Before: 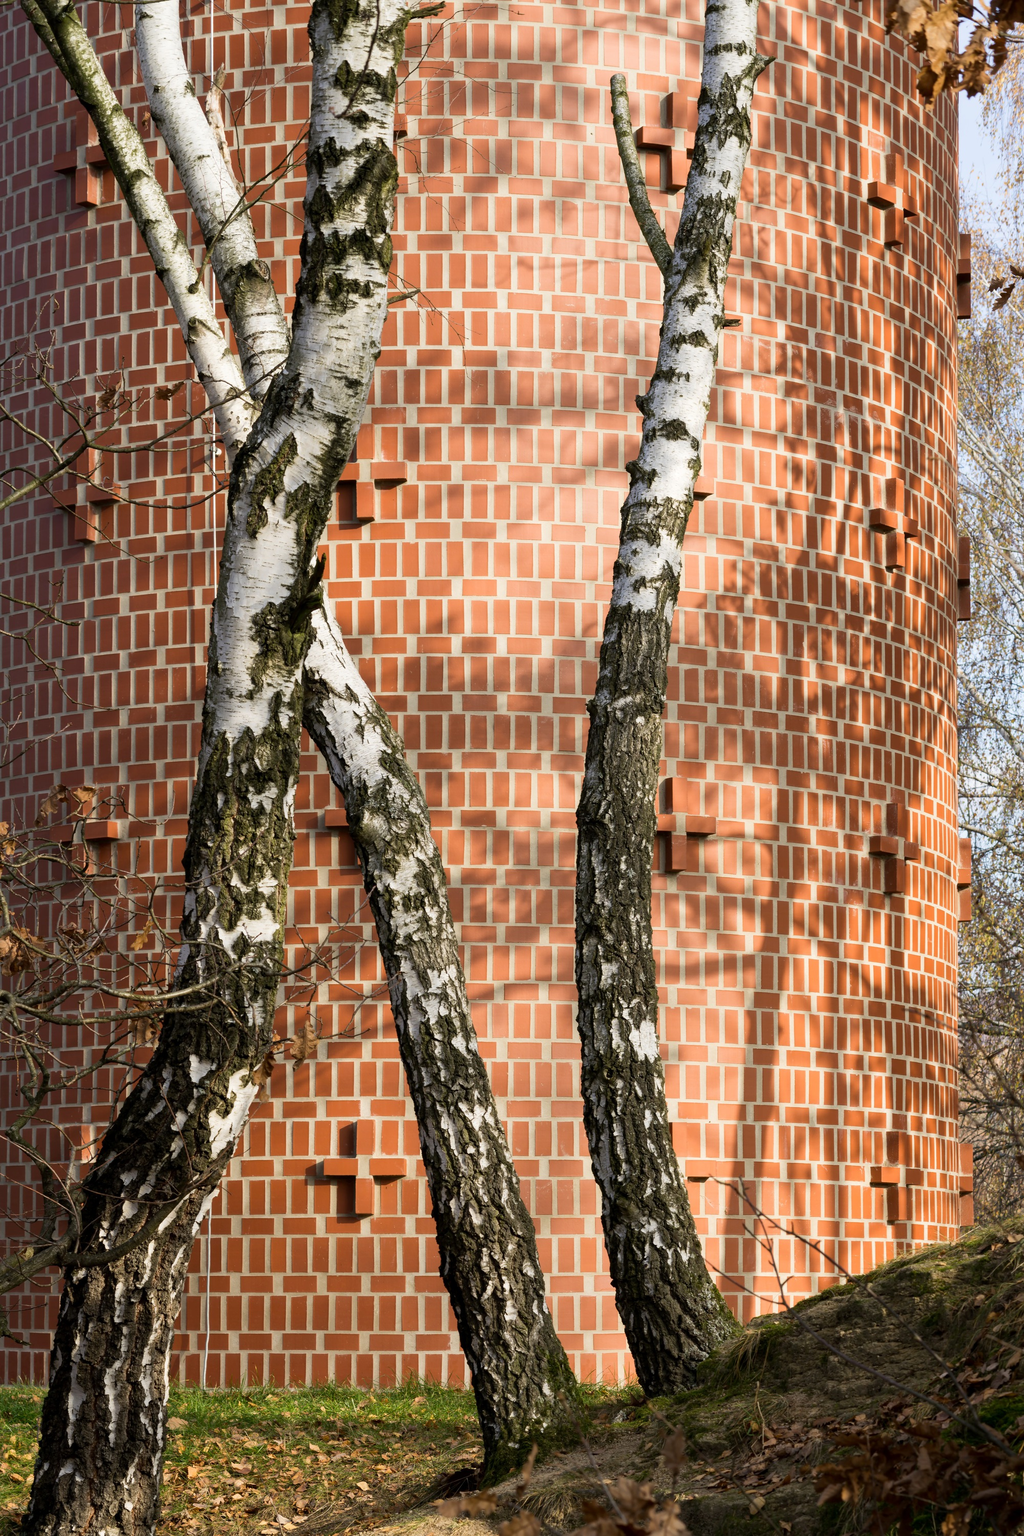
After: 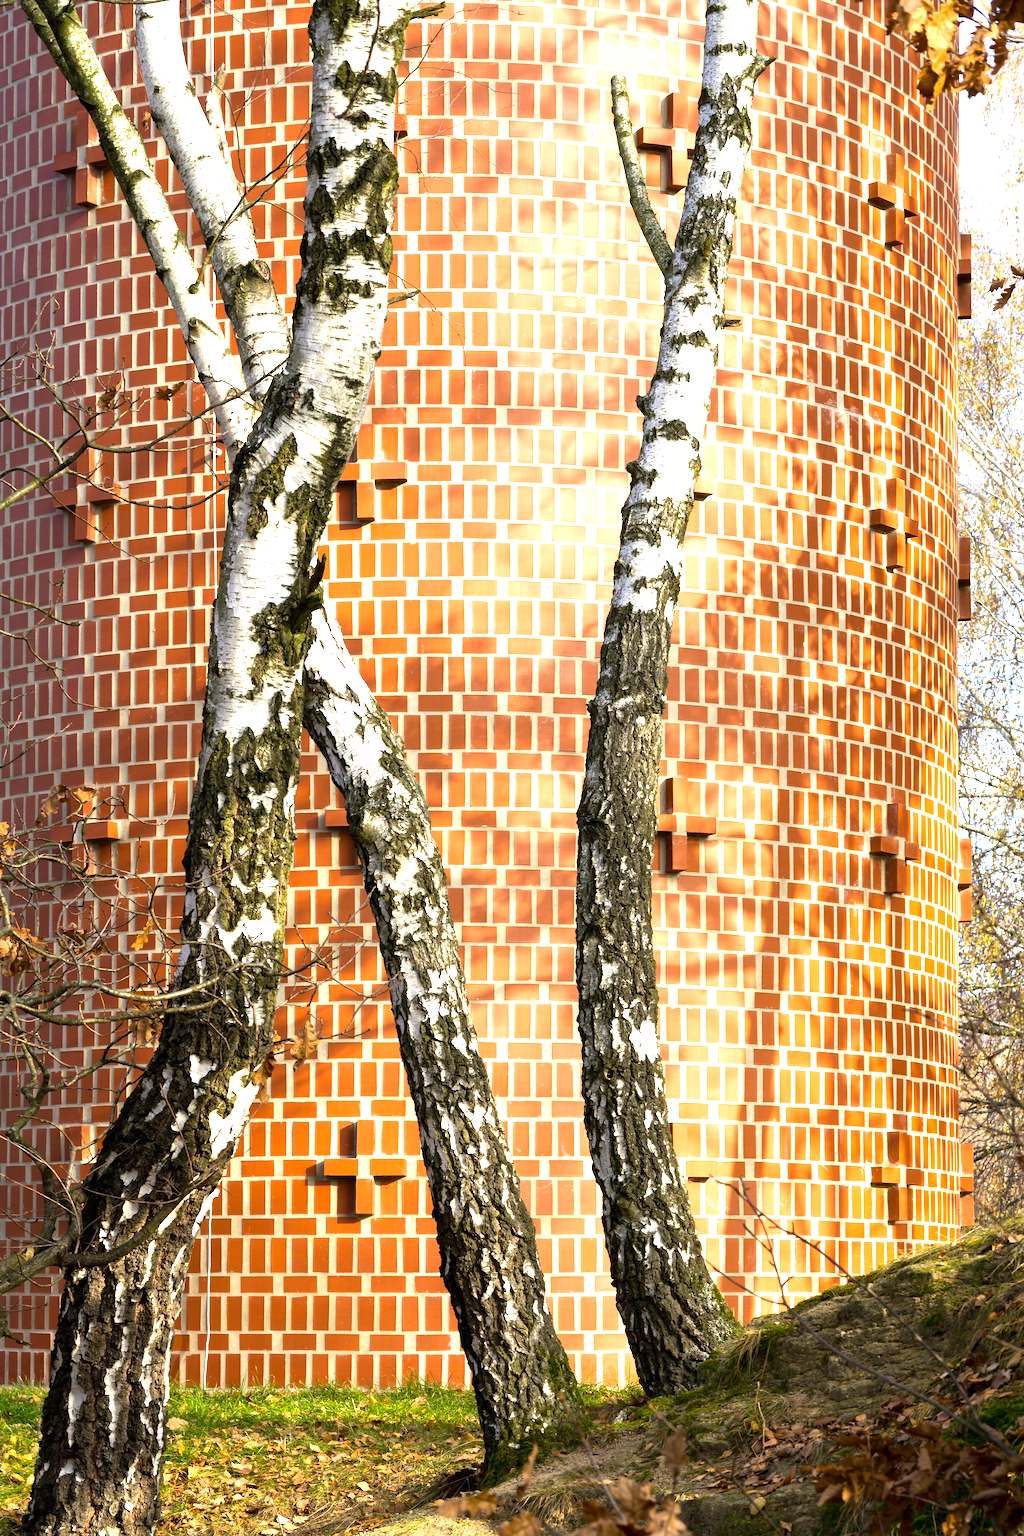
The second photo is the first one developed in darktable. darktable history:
exposure: black level correction 0, exposure 1.174 EV, compensate highlight preservation false
color balance rgb: perceptual saturation grading › global saturation 19.997%
